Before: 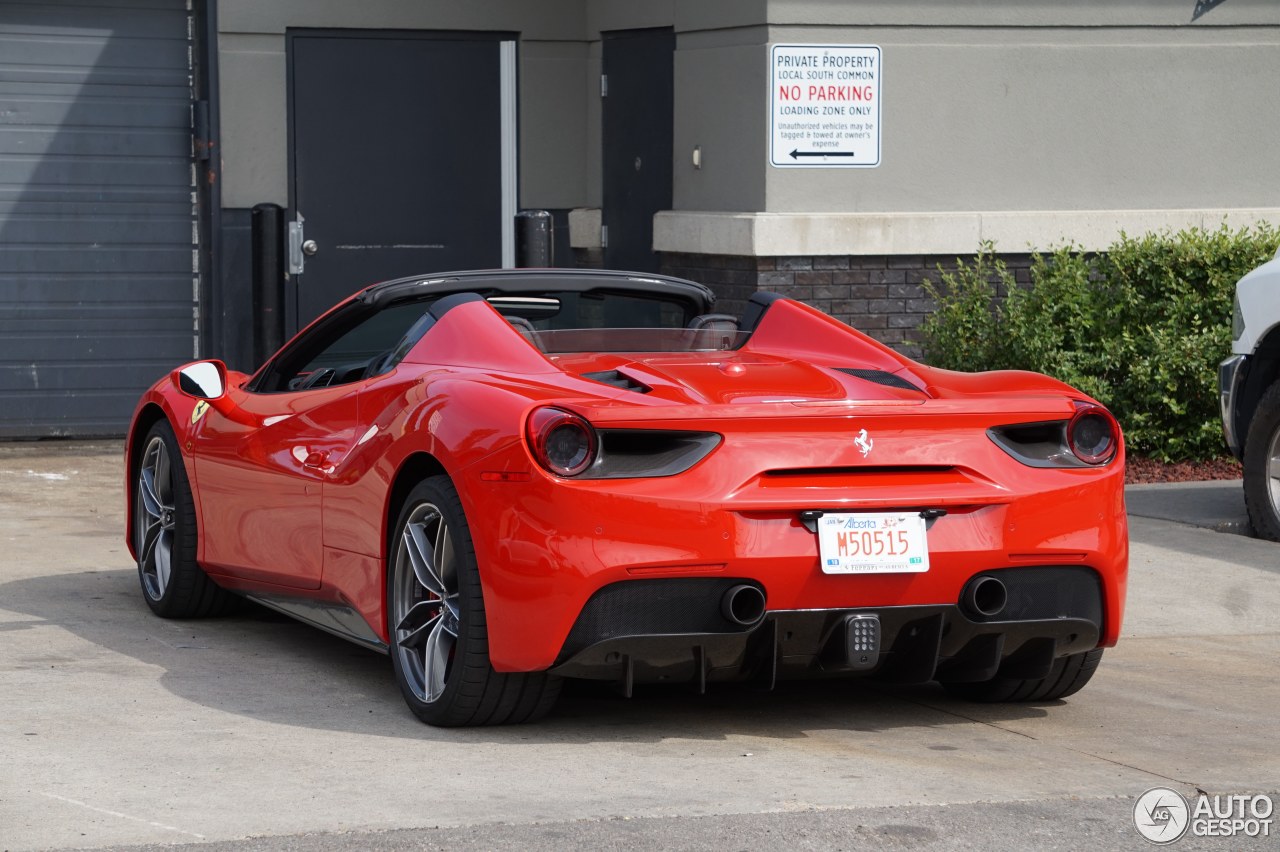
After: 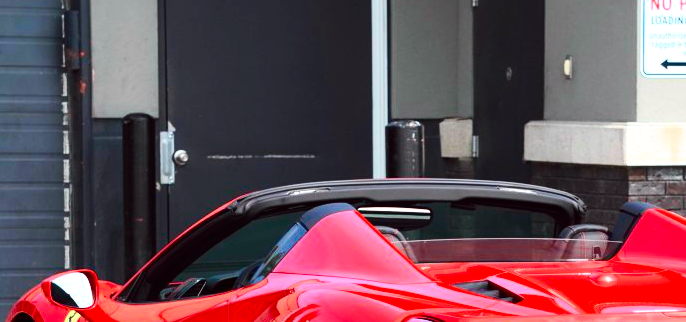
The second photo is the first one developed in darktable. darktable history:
exposure: black level correction 0, exposure 0.5 EV, compensate exposure bias true, compensate highlight preservation false
tone curve: curves: ch0 [(0, 0.003) (0.044, 0.025) (0.12, 0.089) (0.197, 0.168) (0.281, 0.273) (0.468, 0.548) (0.583, 0.691) (0.701, 0.815) (0.86, 0.922) (1, 0.982)]; ch1 [(0, 0) (0.232, 0.214) (0.404, 0.376) (0.461, 0.425) (0.493, 0.481) (0.501, 0.5) (0.517, 0.524) (0.55, 0.585) (0.598, 0.651) (0.671, 0.735) (0.796, 0.85) (1, 1)]; ch2 [(0, 0) (0.249, 0.216) (0.357, 0.317) (0.448, 0.432) (0.478, 0.492) (0.498, 0.499) (0.517, 0.527) (0.537, 0.564) (0.569, 0.617) (0.61, 0.659) (0.706, 0.75) (0.808, 0.809) (0.991, 0.968)], color space Lab, independent channels, preserve colors none
crop: left 10.121%, top 10.631%, right 36.218%, bottom 51.526%
color balance: lift [1, 1.001, 0.999, 1.001], gamma [1, 1.004, 1.007, 0.993], gain [1, 0.991, 0.987, 1.013], contrast 7.5%, contrast fulcrum 10%, output saturation 115%
